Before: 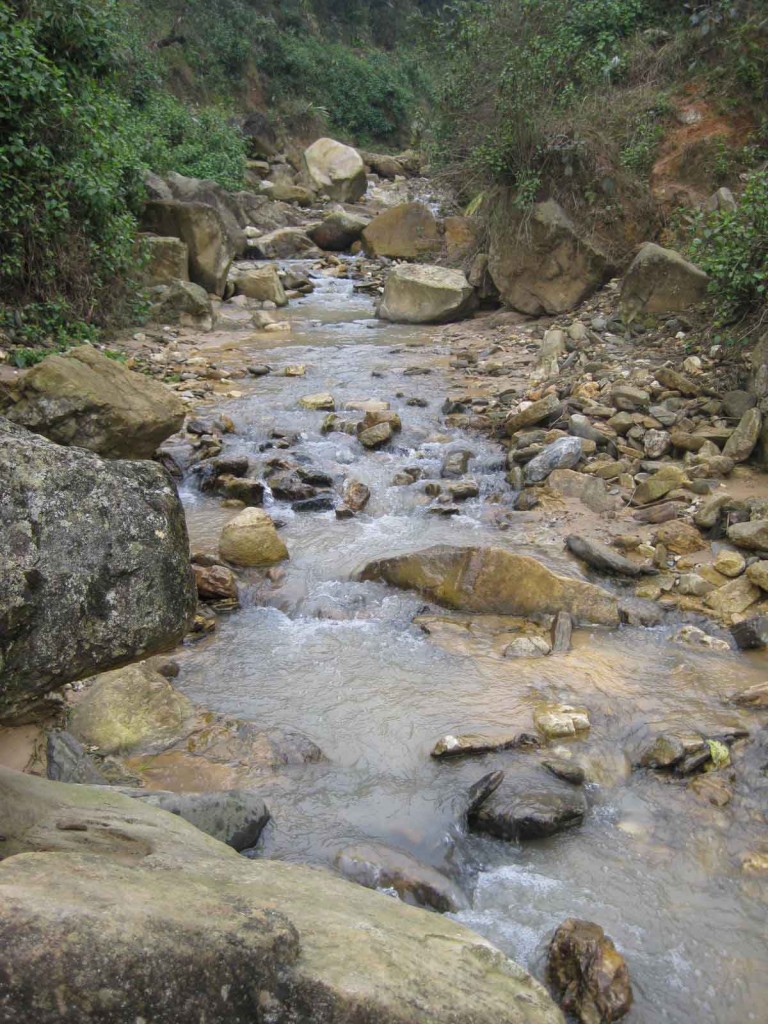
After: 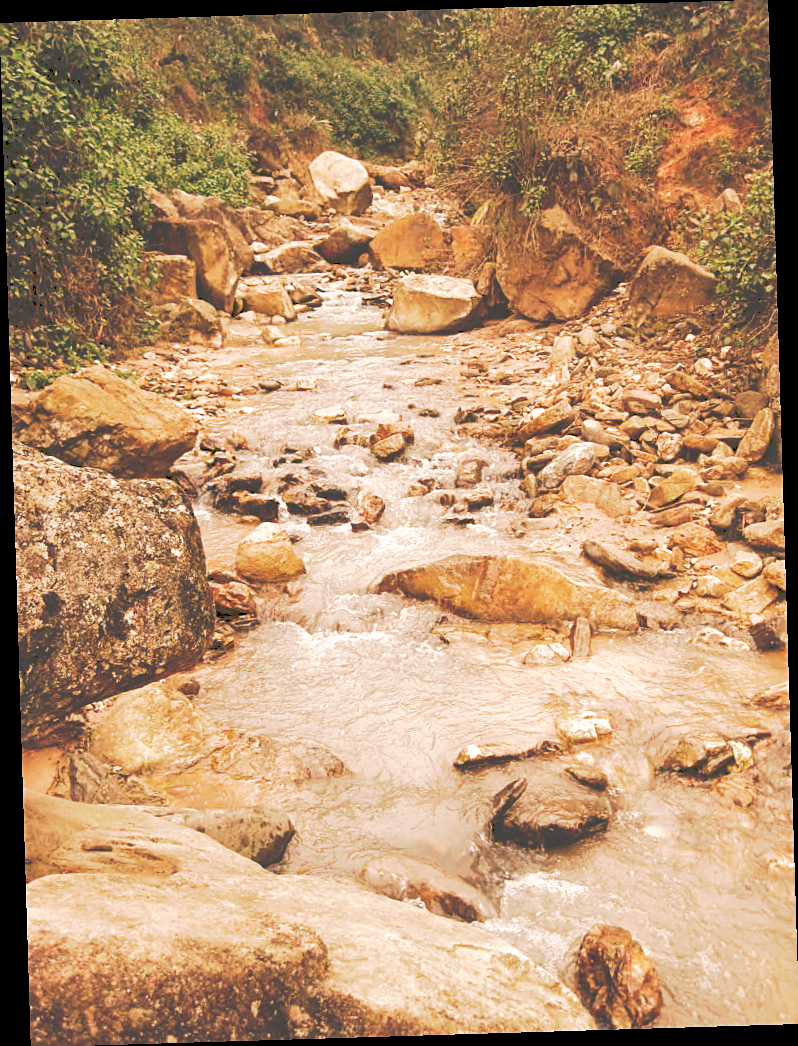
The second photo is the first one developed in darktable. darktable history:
tone curve: curves: ch0 [(0, 0) (0.003, 0.284) (0.011, 0.284) (0.025, 0.288) (0.044, 0.29) (0.069, 0.292) (0.1, 0.296) (0.136, 0.298) (0.177, 0.305) (0.224, 0.312) (0.277, 0.327) (0.335, 0.362) (0.399, 0.407) (0.468, 0.464) (0.543, 0.537) (0.623, 0.62) (0.709, 0.71) (0.801, 0.79) (0.898, 0.862) (1, 1)], preserve colors none
sharpen: on, module defaults
local contrast: mode bilateral grid, contrast 20, coarseness 50, detail 120%, midtone range 0.2
rotate and perspective: rotation -1.75°, automatic cropping off
filmic rgb: middle gray luminance 9.23%, black relative exposure -10.55 EV, white relative exposure 3.45 EV, threshold 6 EV, target black luminance 0%, hardness 5.98, latitude 59.69%, contrast 1.087, highlights saturation mix 5%, shadows ↔ highlights balance 29.23%, add noise in highlights 0, preserve chrominance no, color science v3 (2019), use custom middle-gray values true, iterations of high-quality reconstruction 0, contrast in highlights soft, enable highlight reconstruction true
white balance: red 1.467, blue 0.684
